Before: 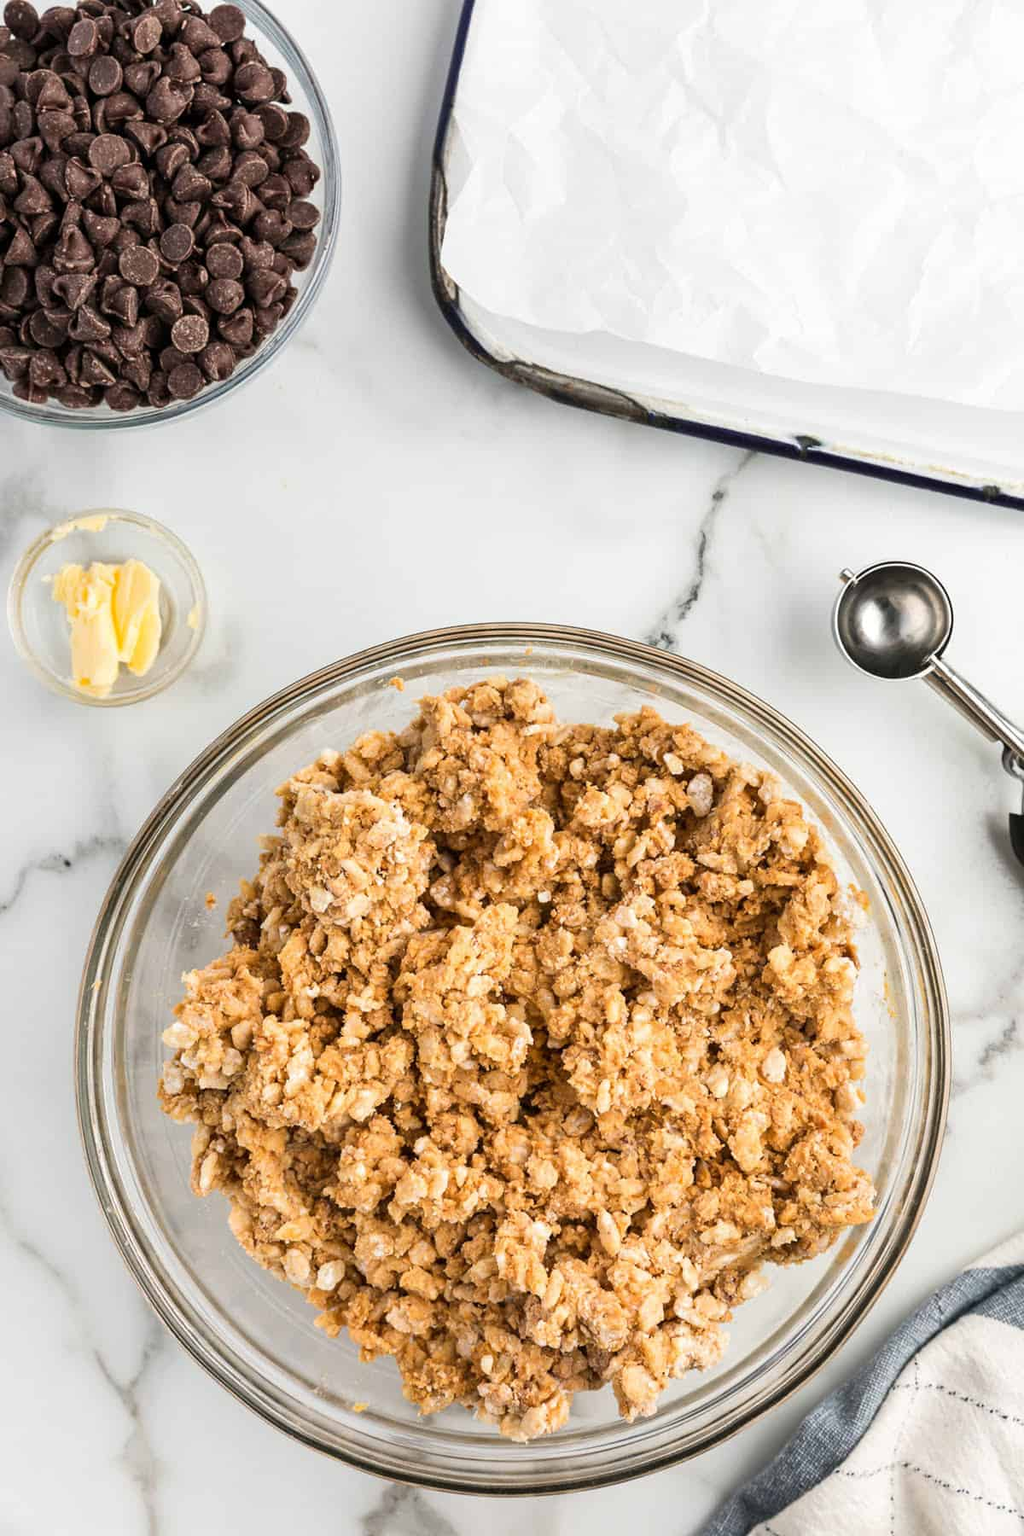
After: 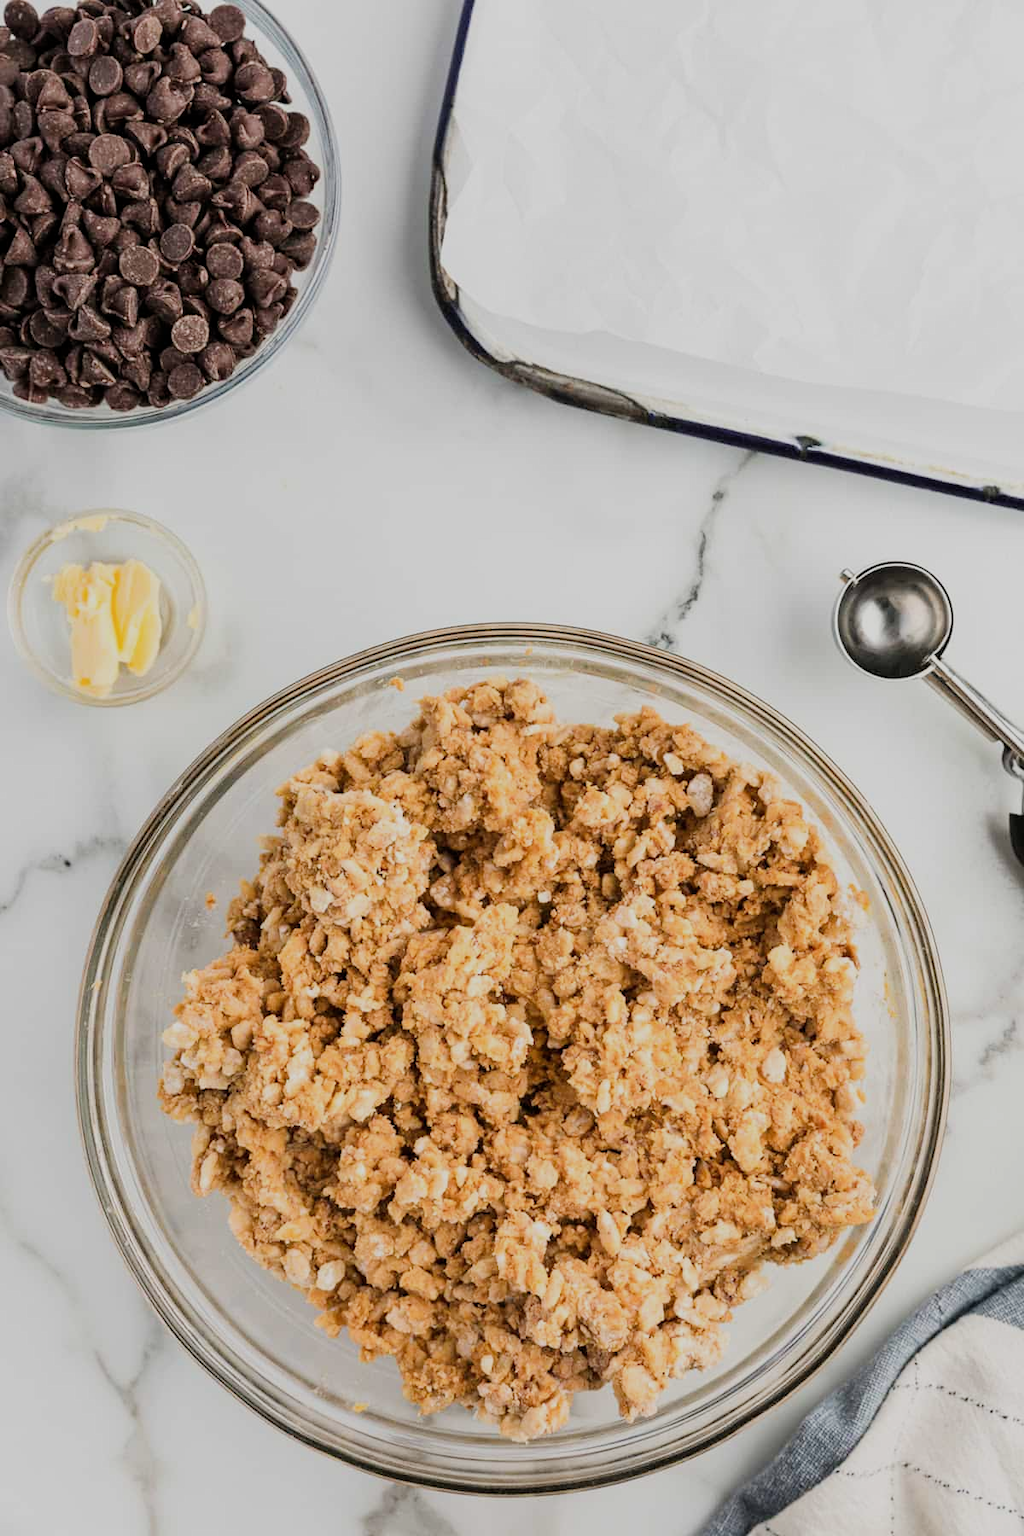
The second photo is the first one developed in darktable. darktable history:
filmic rgb: black relative exposure -7.65 EV, white relative exposure 4.56 EV, threshold 5.98 EV, hardness 3.61, contrast 0.985, contrast in shadows safe, enable highlight reconstruction true
